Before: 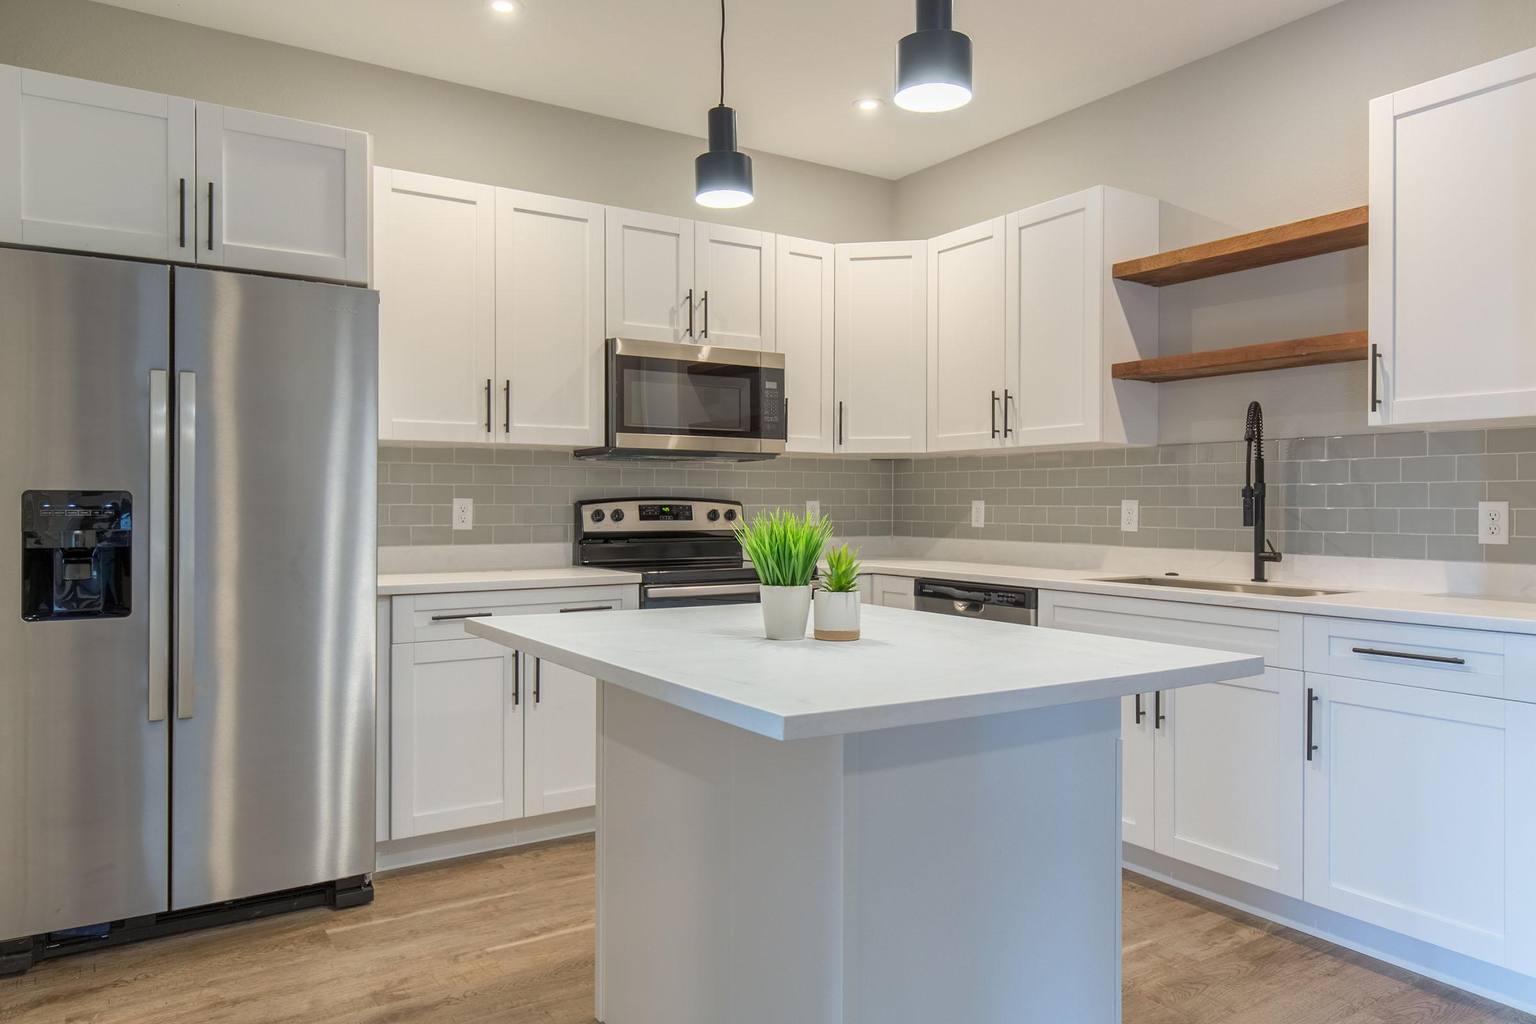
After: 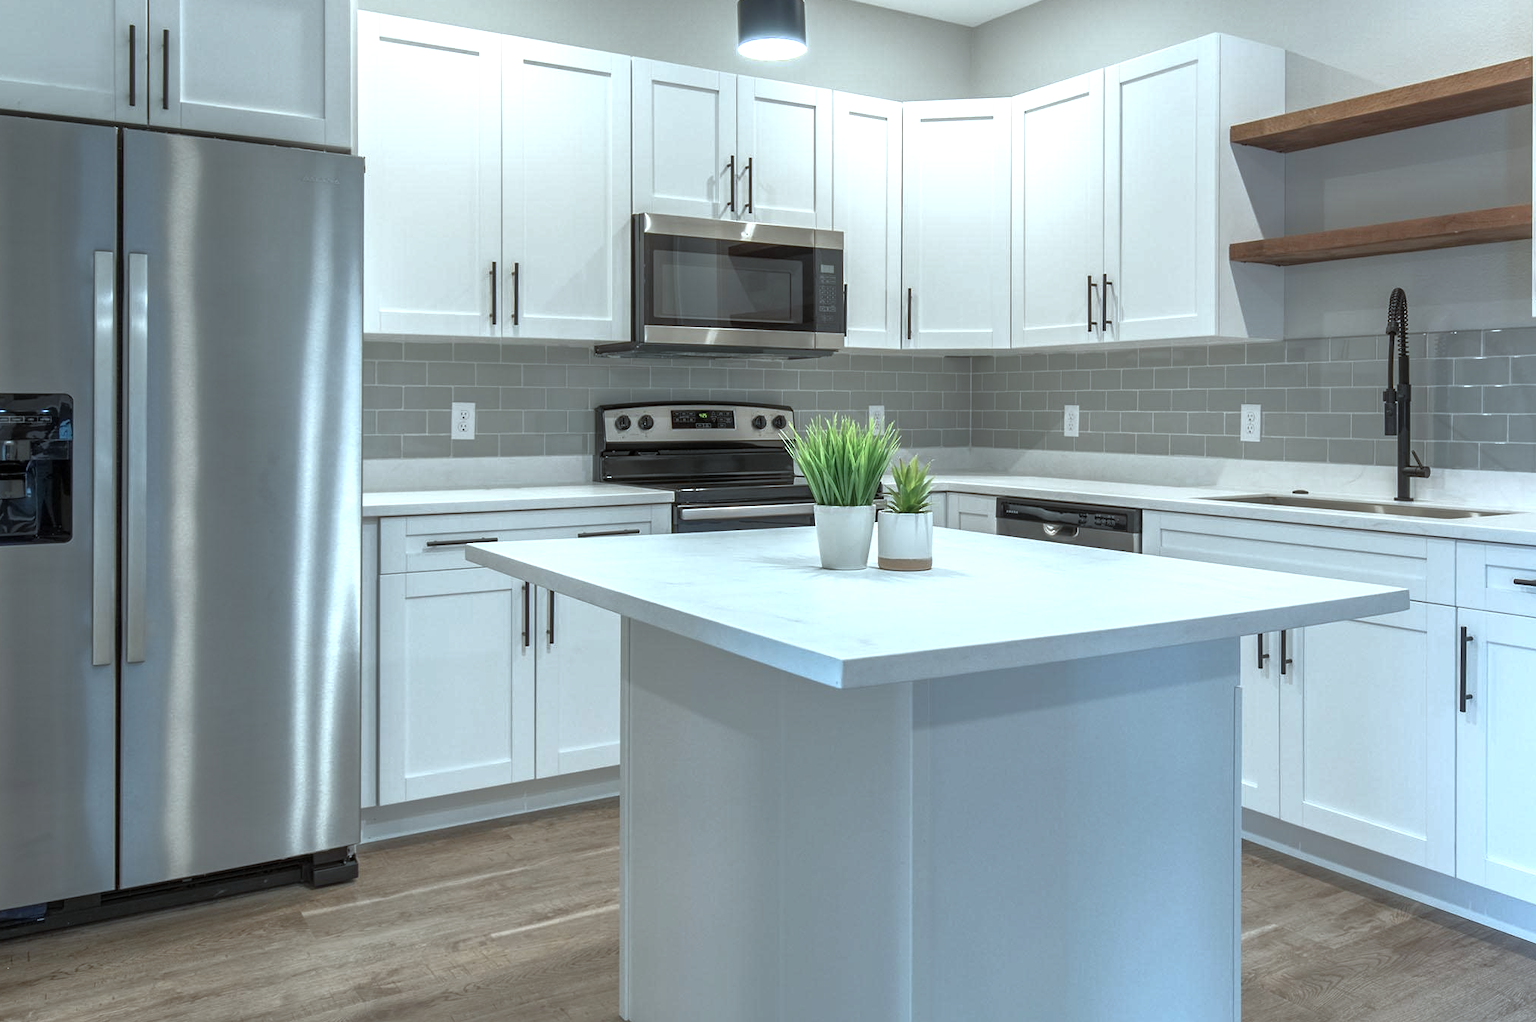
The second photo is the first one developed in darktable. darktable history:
tone equalizer: -8 EV 0.001 EV, -7 EV -0.002 EV, -6 EV 0.003 EV, -5 EV -0.024 EV, -4 EV -0.138 EV, -3 EV -0.186 EV, -2 EV 0.24 EV, -1 EV 0.723 EV, +0 EV 0.477 EV, edges refinement/feathering 500, mask exposure compensation -1.57 EV, preserve details no
crop and rotate: left 4.606%, top 15.394%, right 10.656%
color correction: highlights a* -12.29, highlights b* -17.58, saturation 0.697
